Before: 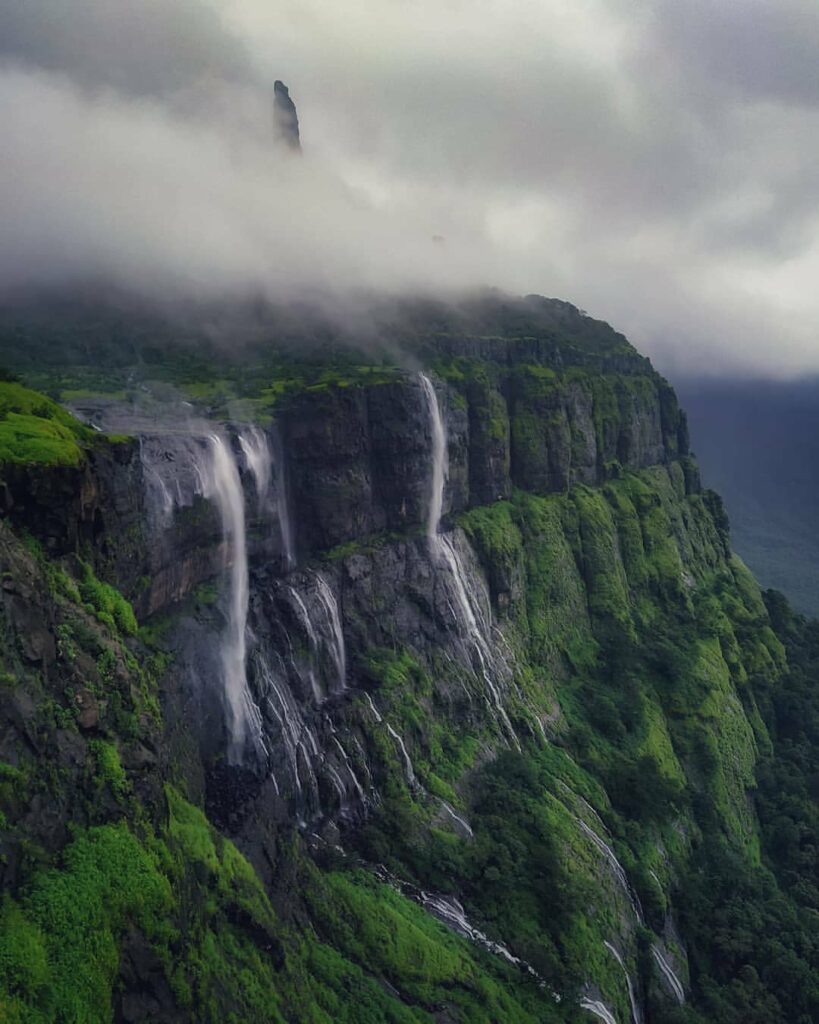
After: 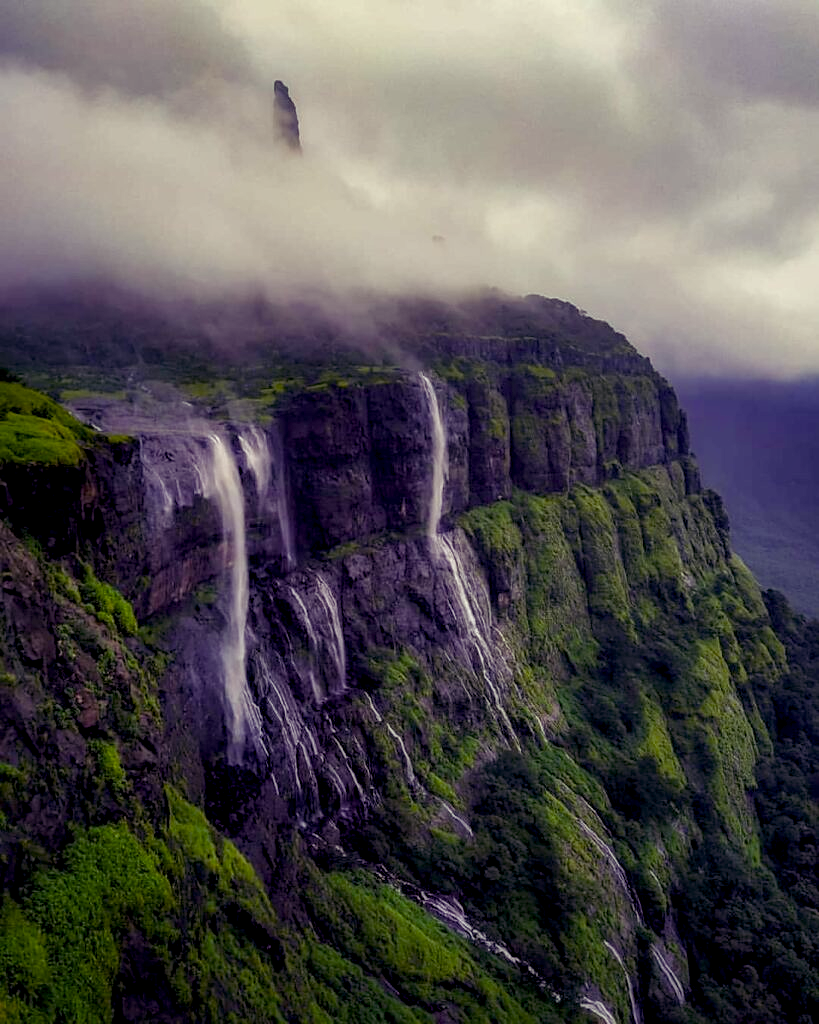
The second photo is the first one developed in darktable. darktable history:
sharpen: amount 0.2
local contrast: on, module defaults
color balance rgb: shadows lift › luminance -21.66%, shadows lift › chroma 8.98%, shadows lift › hue 283.37°, power › chroma 1.05%, power › hue 25.59°, highlights gain › luminance 6.08%, highlights gain › chroma 2.55%, highlights gain › hue 90°, global offset › luminance -0.87%, perceptual saturation grading › global saturation 25%, perceptual saturation grading › highlights -28.39%, perceptual saturation grading › shadows 33.98%
